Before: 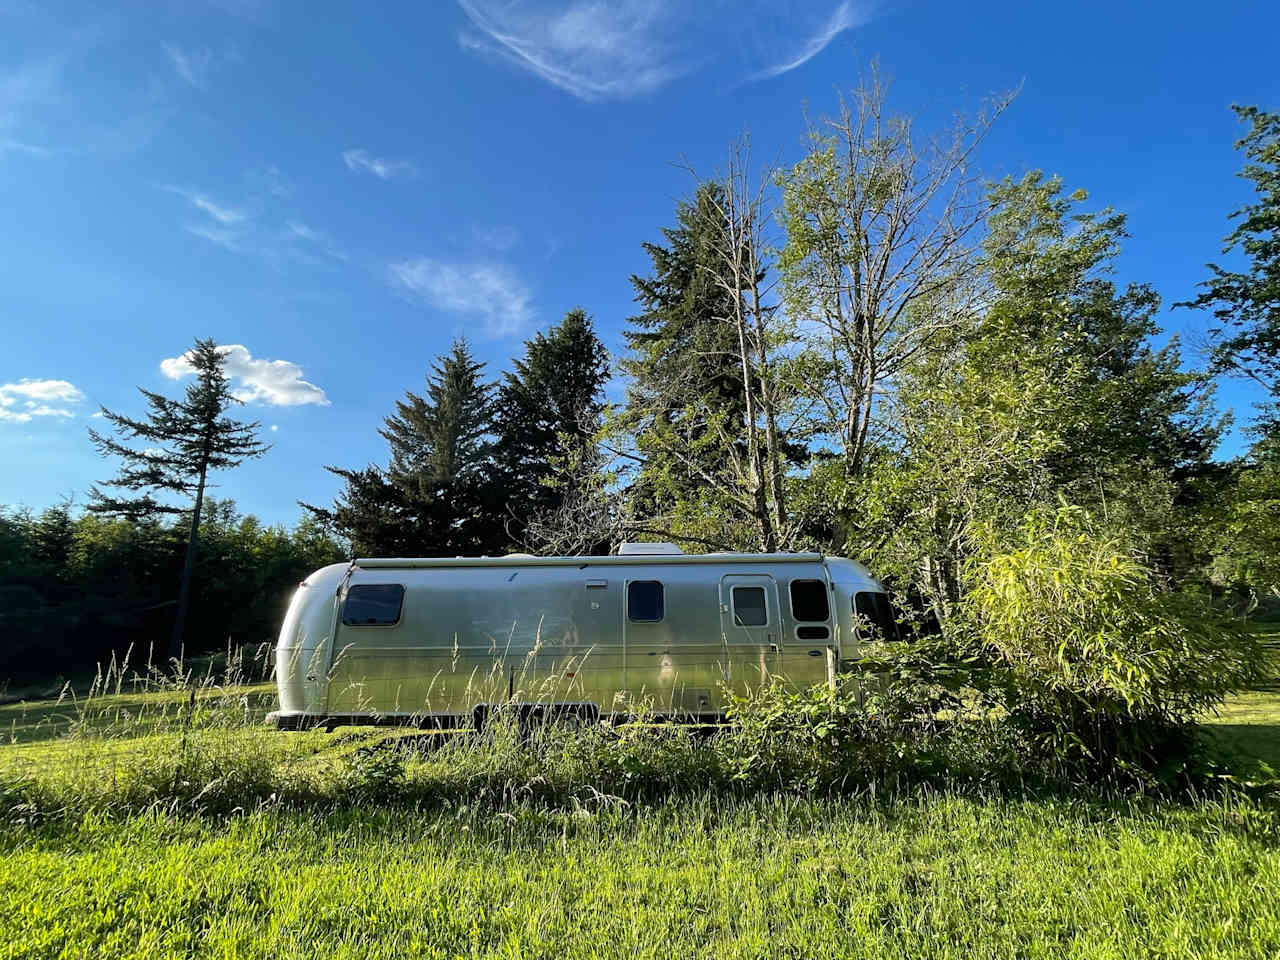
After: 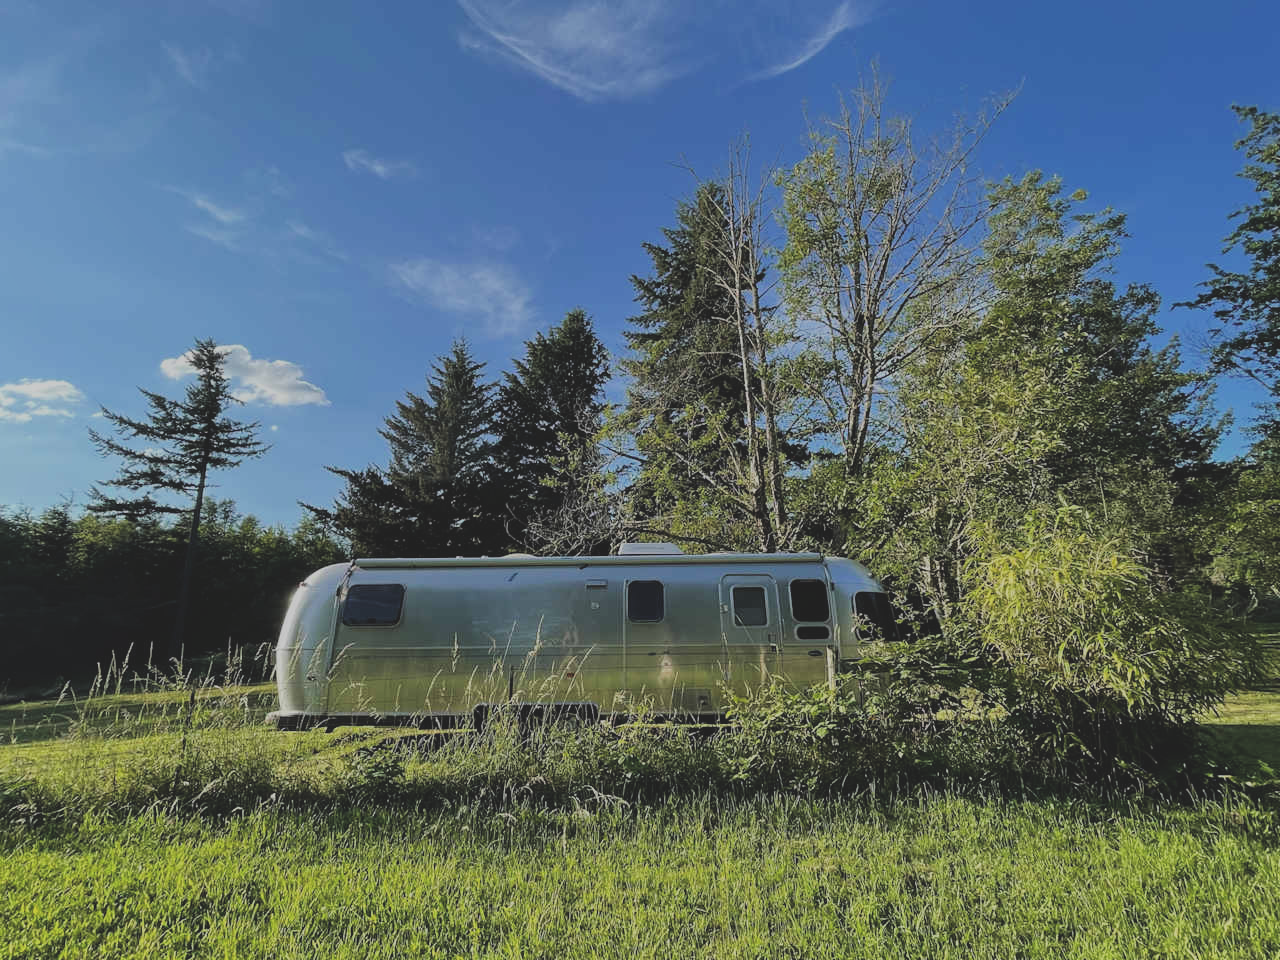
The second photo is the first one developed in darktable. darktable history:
filmic rgb: black relative exposure -7.65 EV, white relative exposure 4.56 EV, hardness 3.61
exposure: black level correction -0.036, exposure -0.497 EV, compensate highlight preservation false
shadows and highlights: shadows 0, highlights 40
